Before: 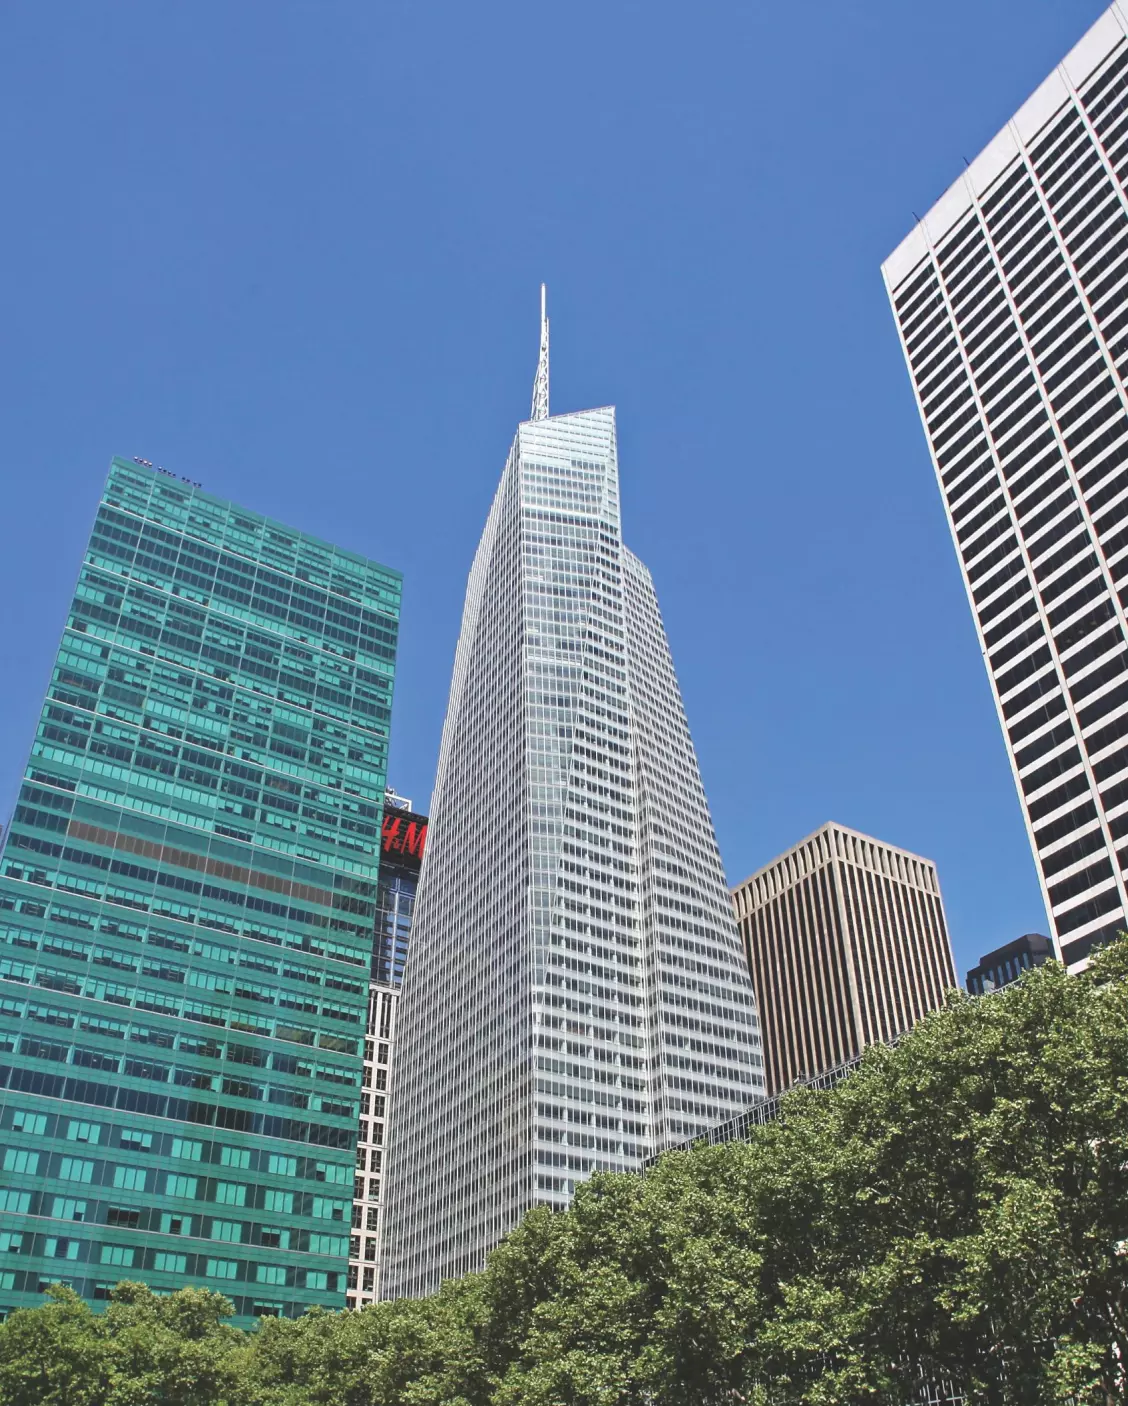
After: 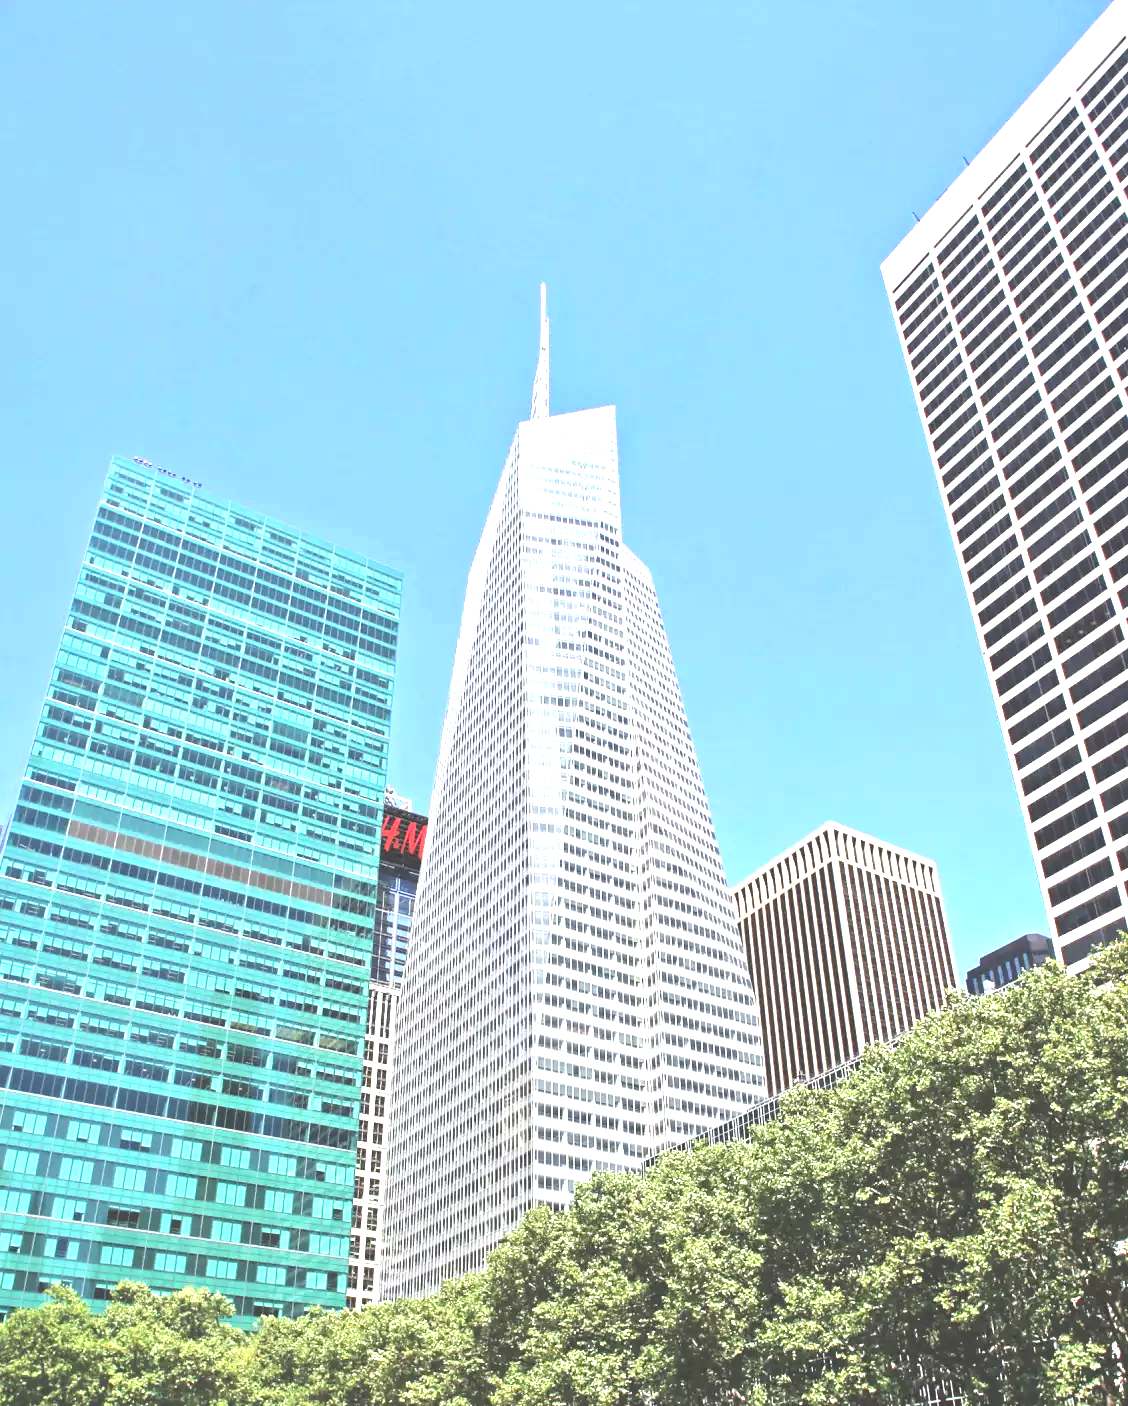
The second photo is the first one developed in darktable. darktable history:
exposure: black level correction -0.002, exposure 1.35 EV, compensate highlight preservation false
levels: levels [0.055, 0.477, 0.9]
